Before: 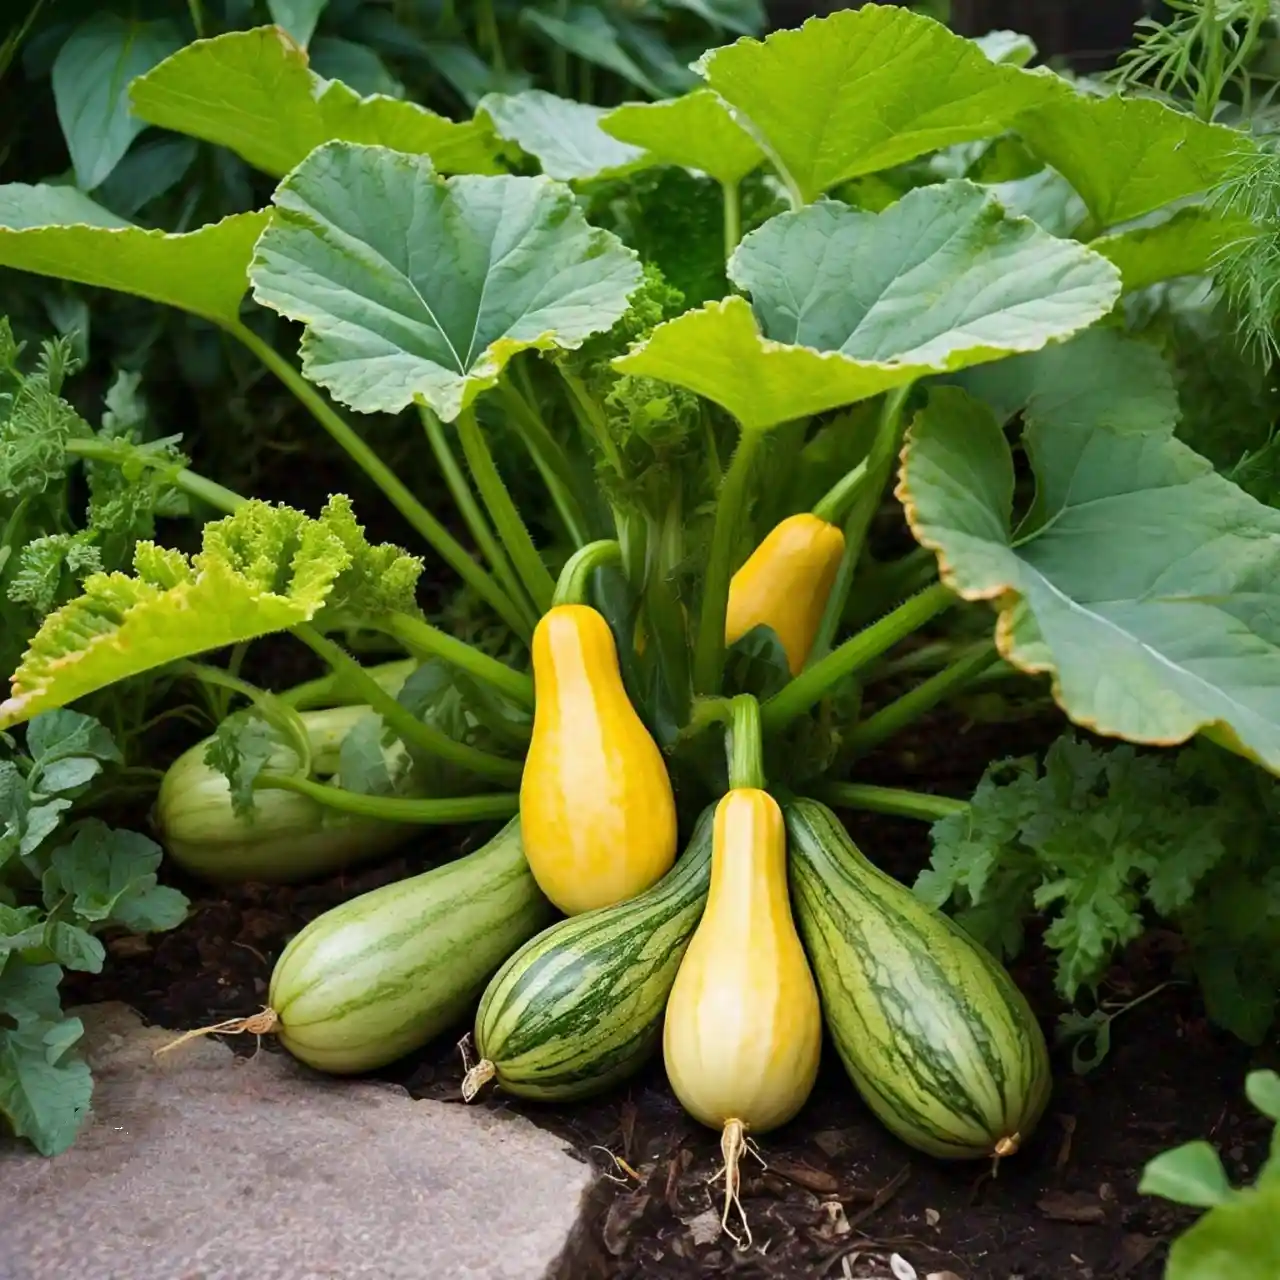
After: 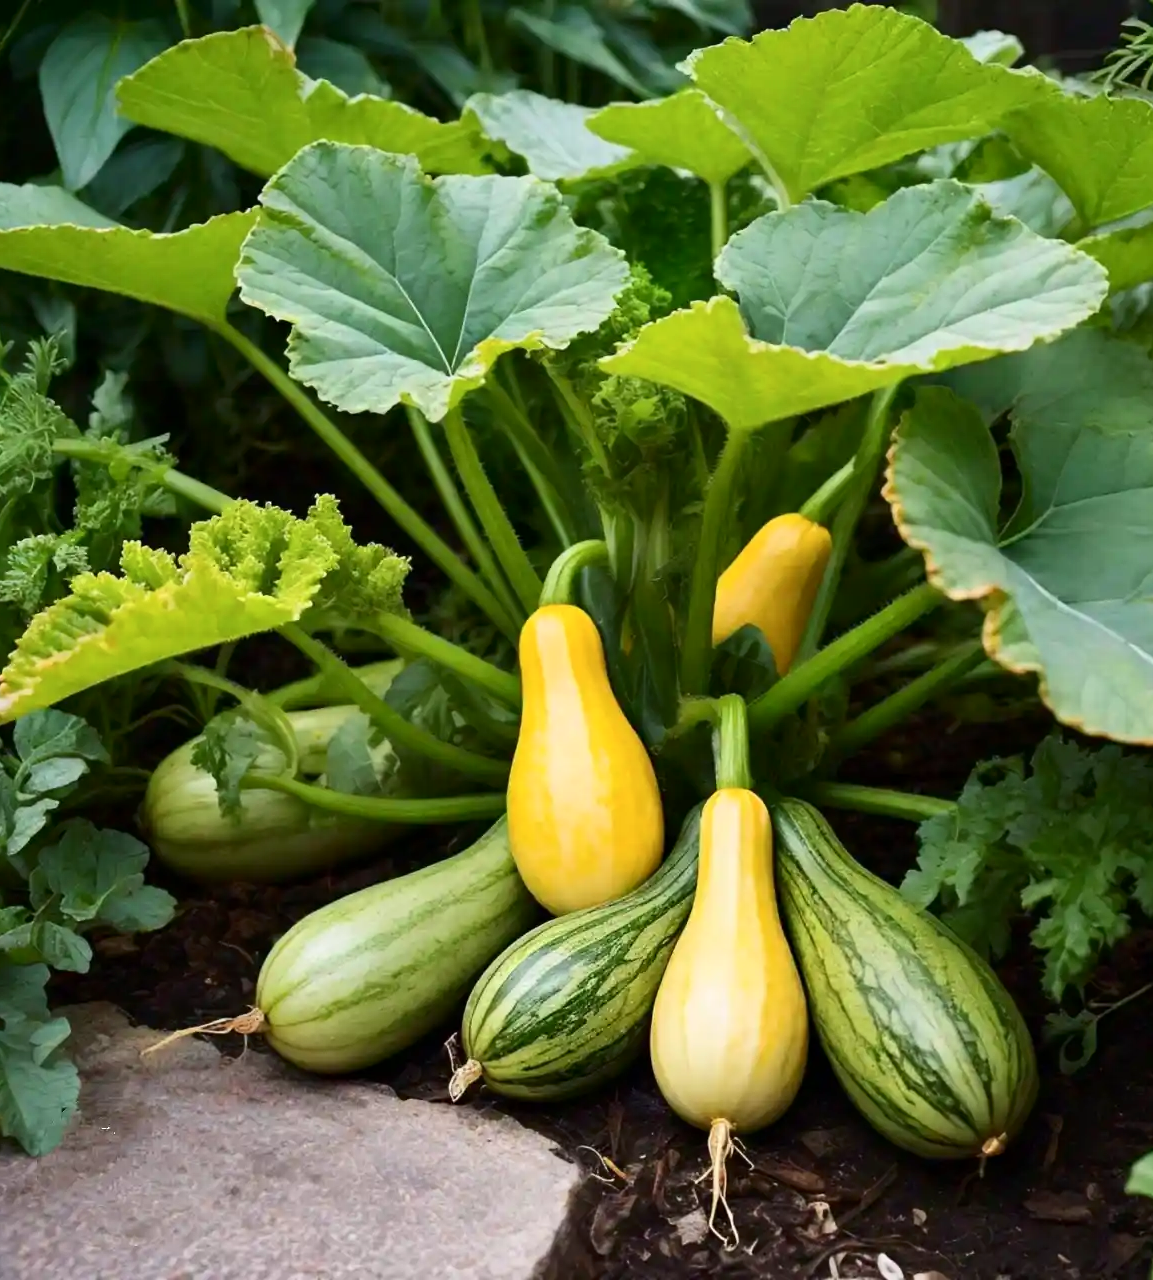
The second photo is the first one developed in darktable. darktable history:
contrast brightness saturation: contrast 0.14
crop and rotate: left 1.088%, right 8.807%
